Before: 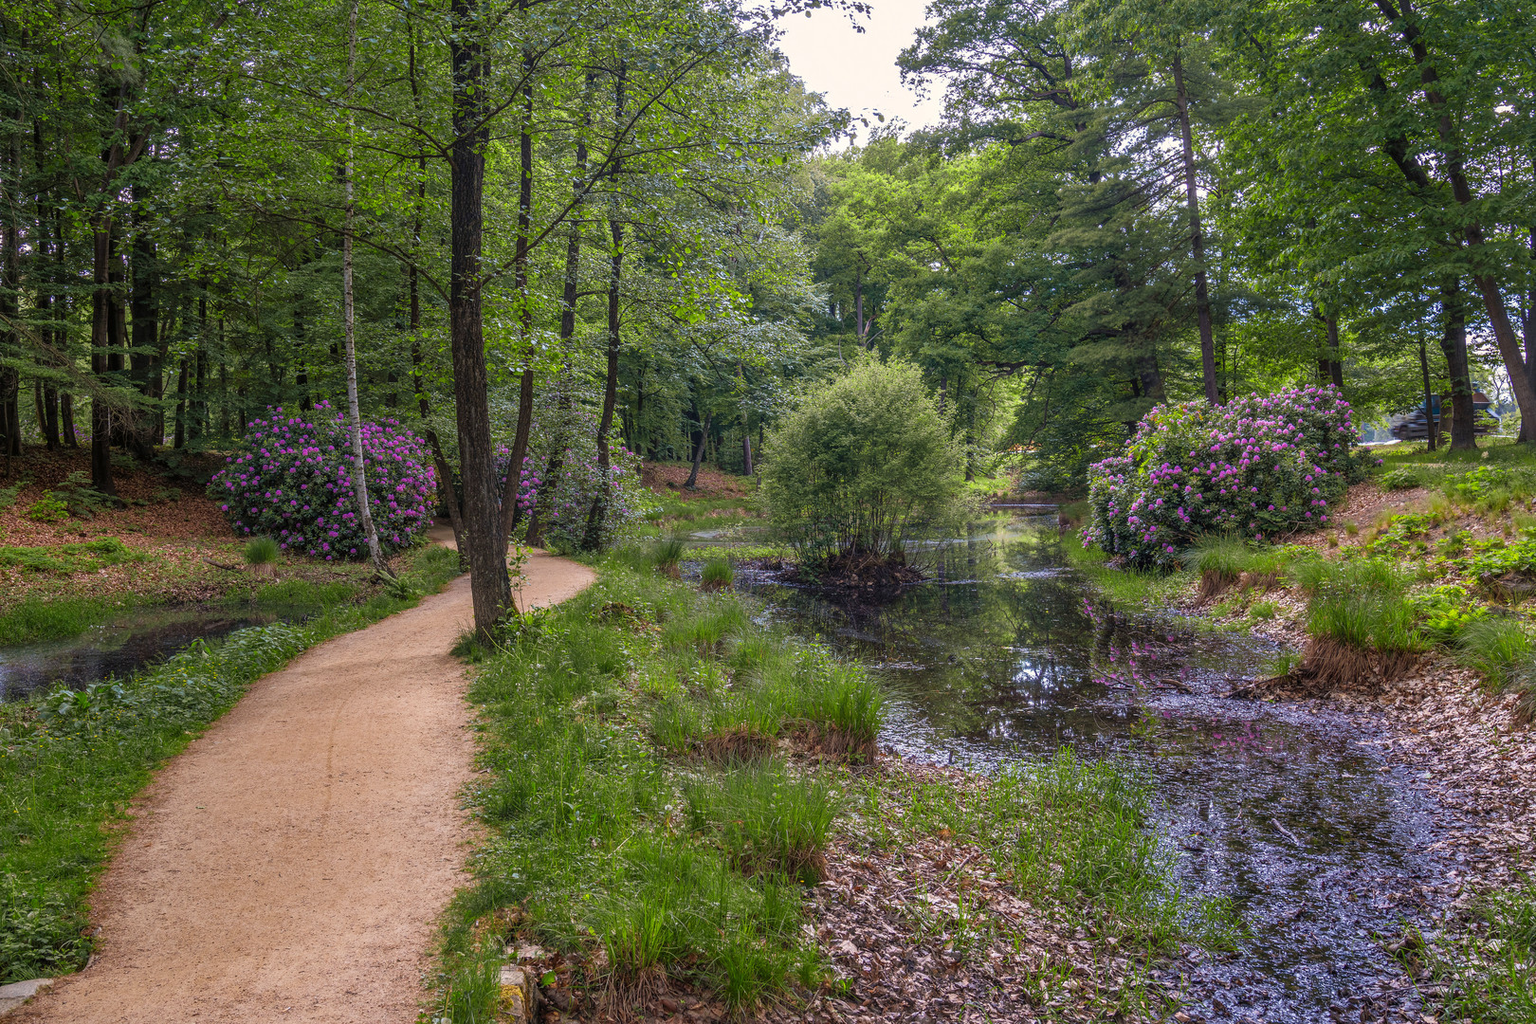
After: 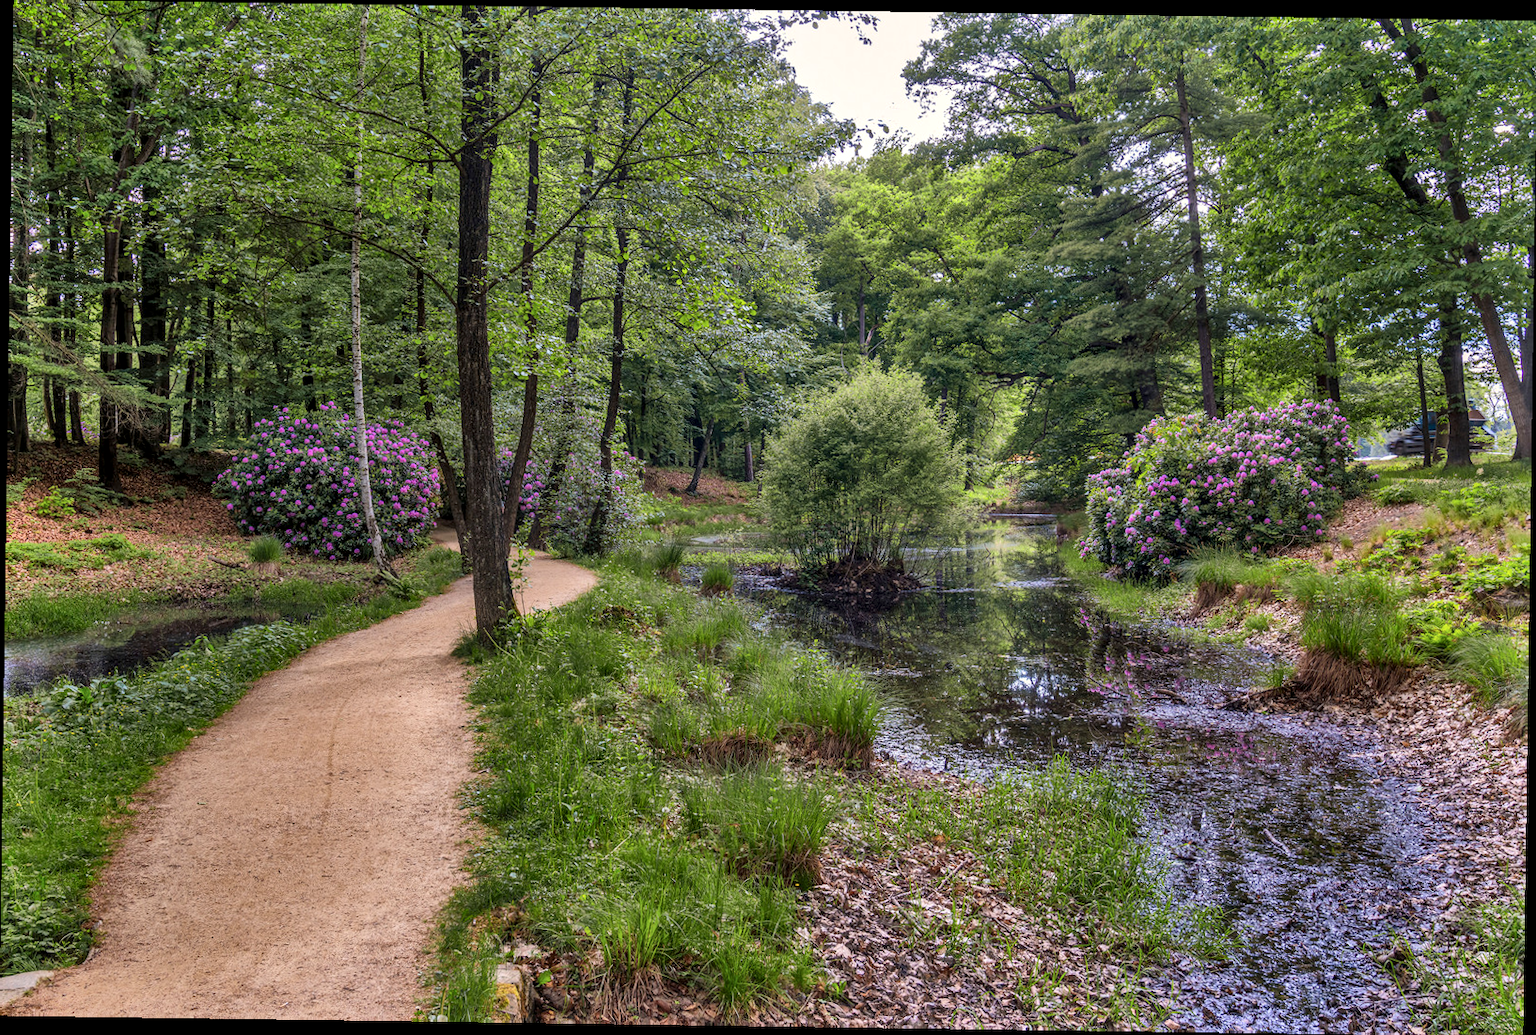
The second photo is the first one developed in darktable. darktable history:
color balance rgb: on, module defaults
shadows and highlights: soften with gaussian
rotate and perspective: rotation 0.8°, automatic cropping off
local contrast: mode bilateral grid, contrast 20, coarseness 50, detail 150%, midtone range 0.2
